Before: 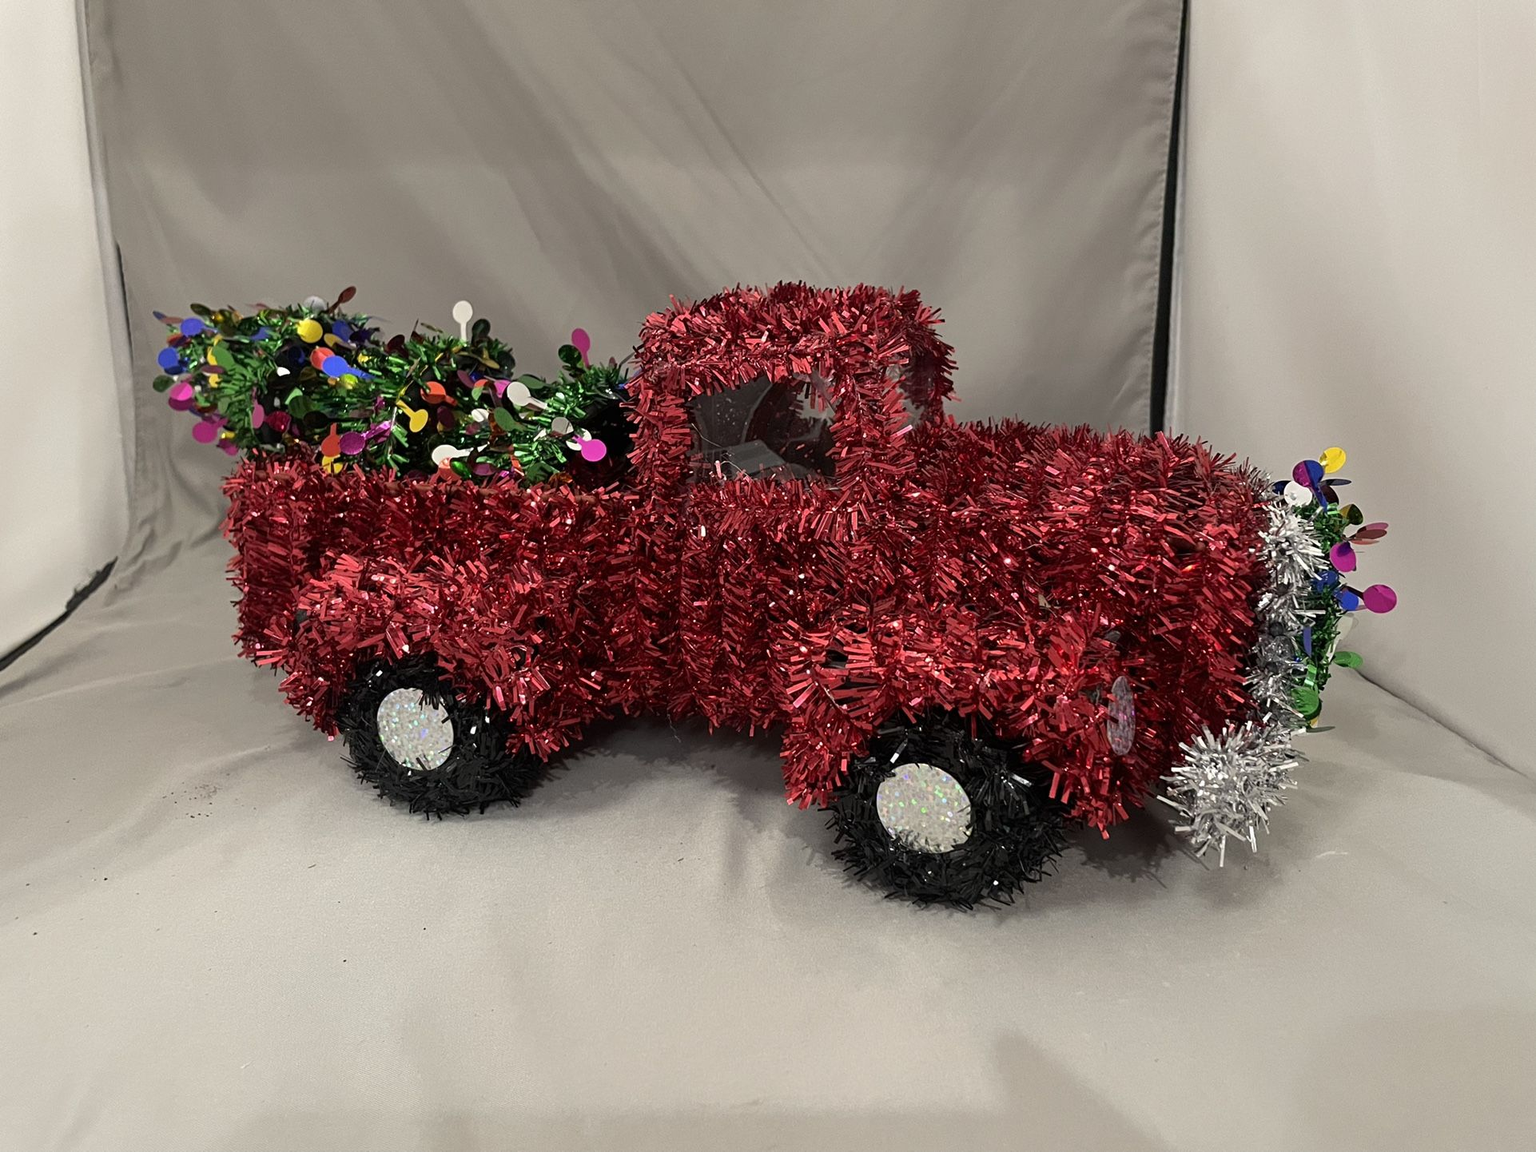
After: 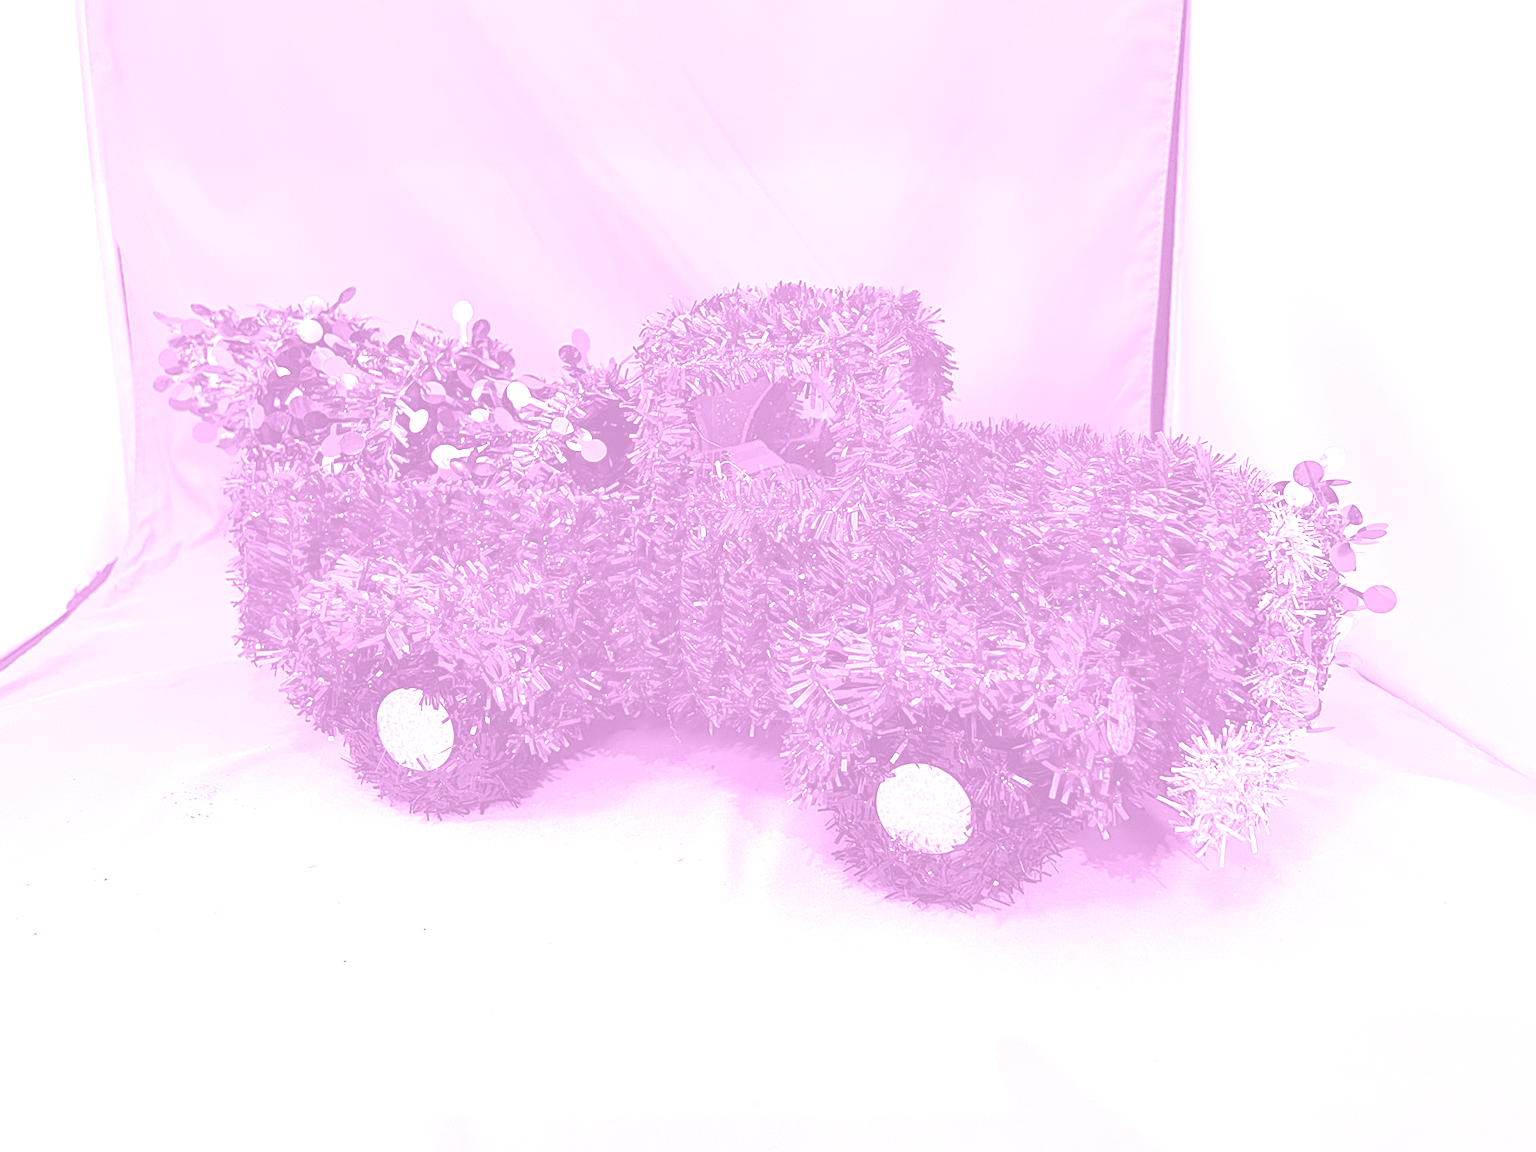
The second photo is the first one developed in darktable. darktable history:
colorize: hue 331.2°, saturation 75%, source mix 30.28%, lightness 70.52%, version 1
sharpen: on, module defaults
color calibration: illuminant as shot in camera, x 0.442, y 0.413, temperature 2903.13 K
color balance: mode lift, gamma, gain (sRGB), lift [0.997, 0.979, 1.021, 1.011], gamma [1, 1.084, 0.916, 0.998], gain [1, 0.87, 1.13, 1.101], contrast 4.55%, contrast fulcrum 38.24%, output saturation 104.09%
exposure: black level correction 0, exposure 1.75 EV, compensate exposure bias true, compensate highlight preservation false
